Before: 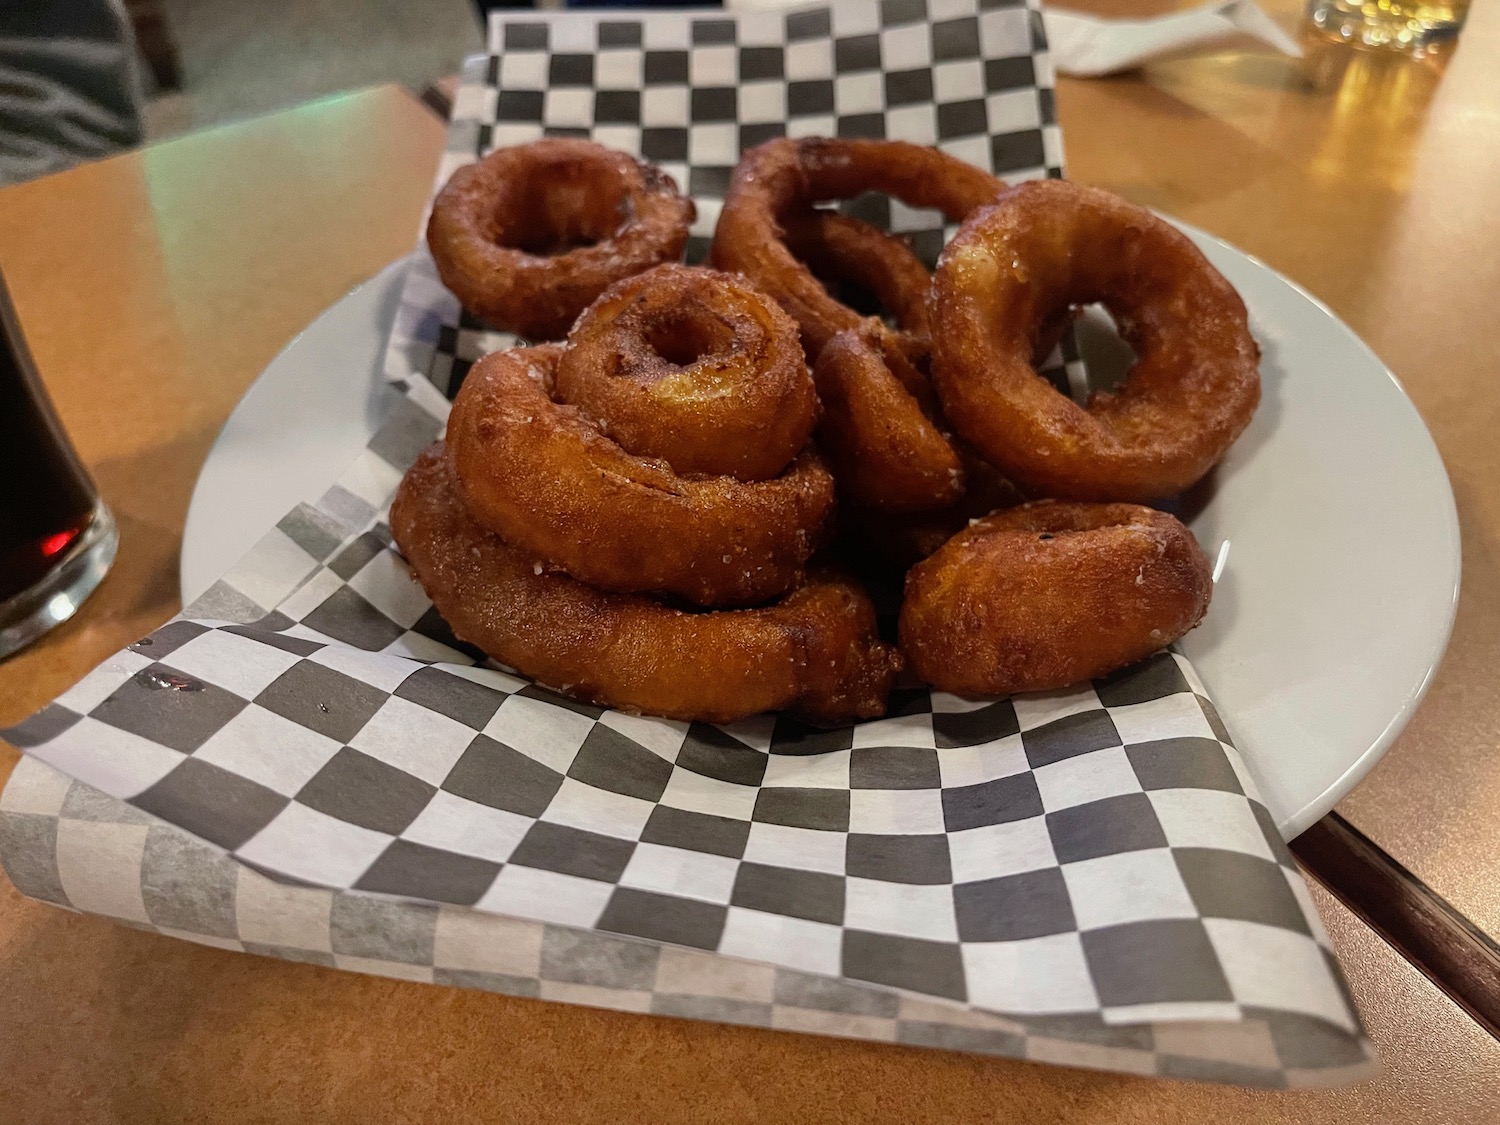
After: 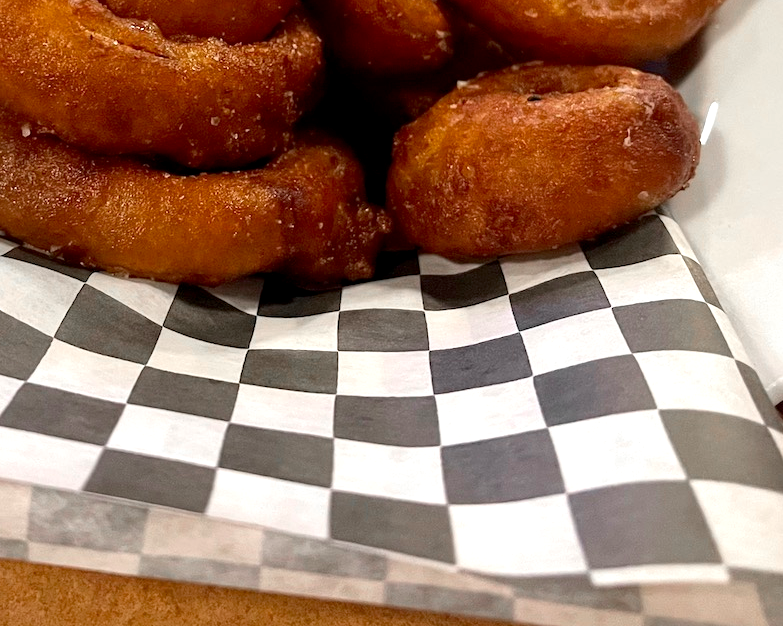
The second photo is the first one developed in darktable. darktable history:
color zones: curves: ch1 [(0, 0.638) (0.193, 0.442) (0.286, 0.15) (0.429, 0.14) (0.571, 0.142) (0.714, 0.154) (0.857, 0.175) (1, 0.638)]
crop: left 34.18%, top 38.987%, right 13.606%, bottom 5.328%
exposure: black level correction 0, exposure 0.691 EV, compensate highlight preservation false
